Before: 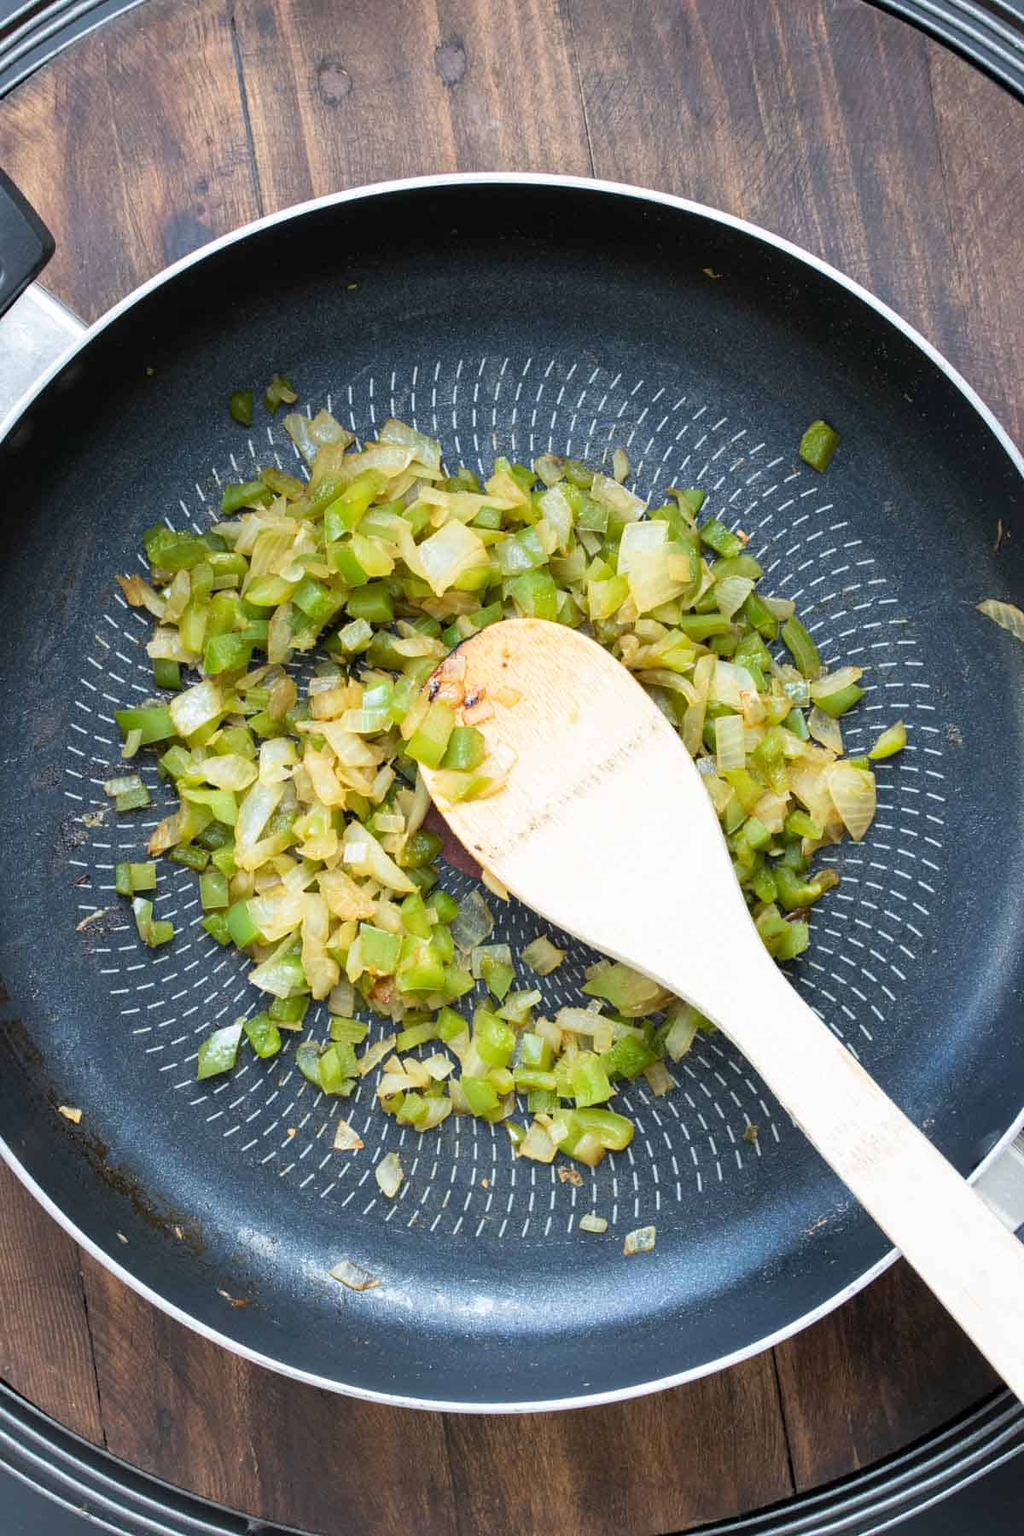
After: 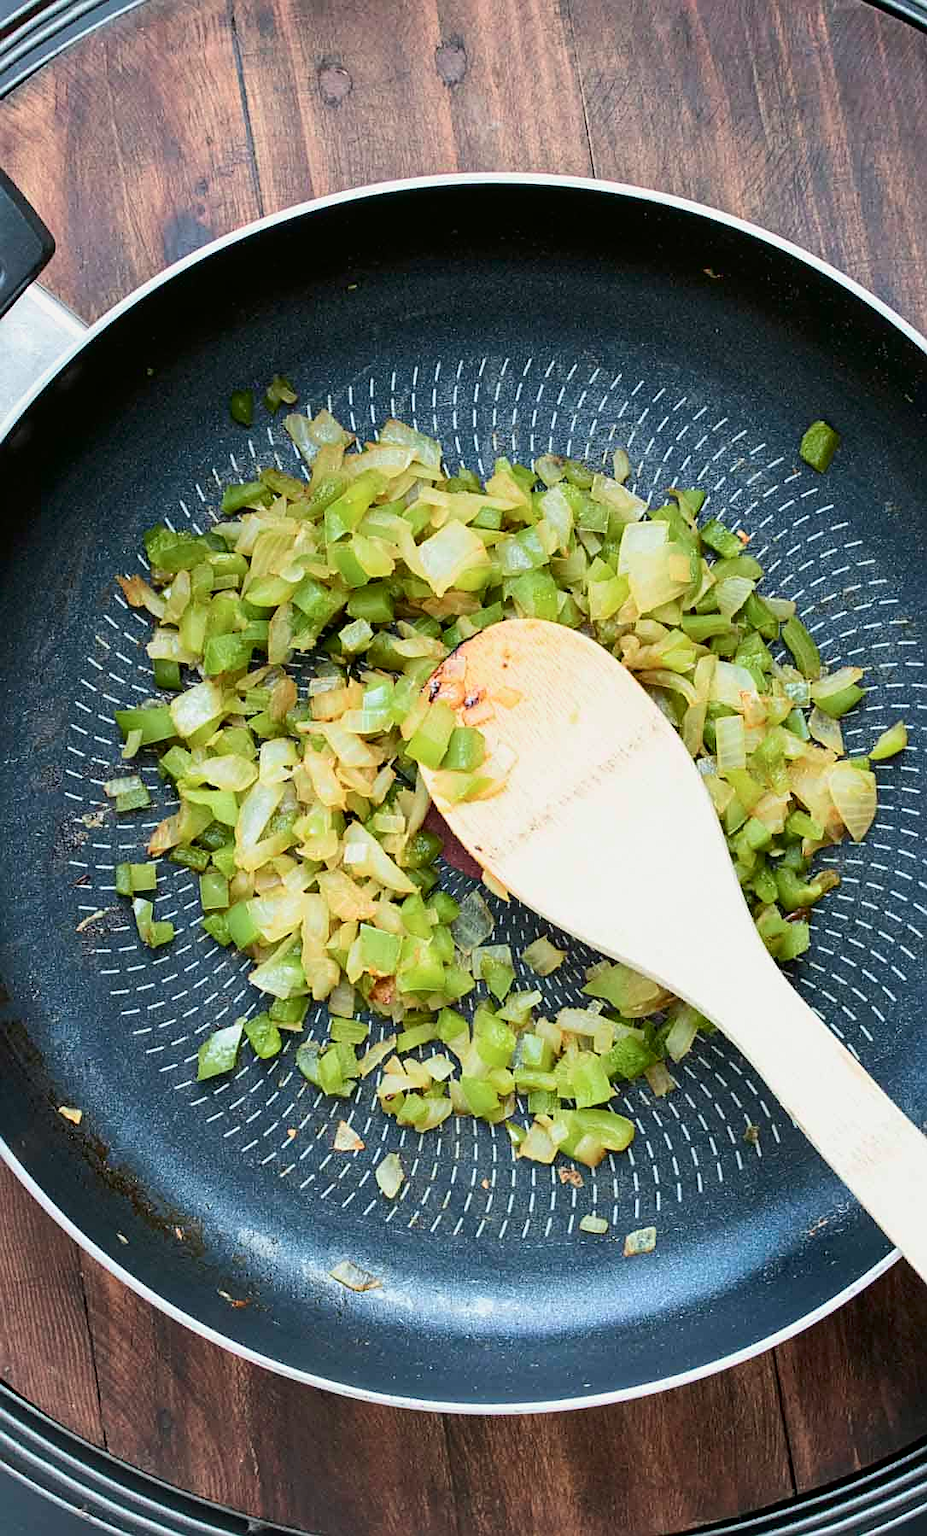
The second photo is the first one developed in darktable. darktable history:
crop: right 9.488%, bottom 0.043%
tone curve: curves: ch0 [(0, 0) (0.068, 0.031) (0.175, 0.132) (0.337, 0.304) (0.498, 0.511) (0.748, 0.762) (0.993, 0.954)]; ch1 [(0, 0) (0.294, 0.184) (0.359, 0.34) (0.362, 0.35) (0.43, 0.41) (0.469, 0.453) (0.495, 0.489) (0.54, 0.563) (0.612, 0.641) (1, 1)]; ch2 [(0, 0) (0.431, 0.419) (0.495, 0.502) (0.524, 0.534) (0.557, 0.56) (0.634, 0.654) (0.728, 0.722) (1, 1)], color space Lab, independent channels, preserve colors none
contrast brightness saturation: saturation -0.047
sharpen: on, module defaults
